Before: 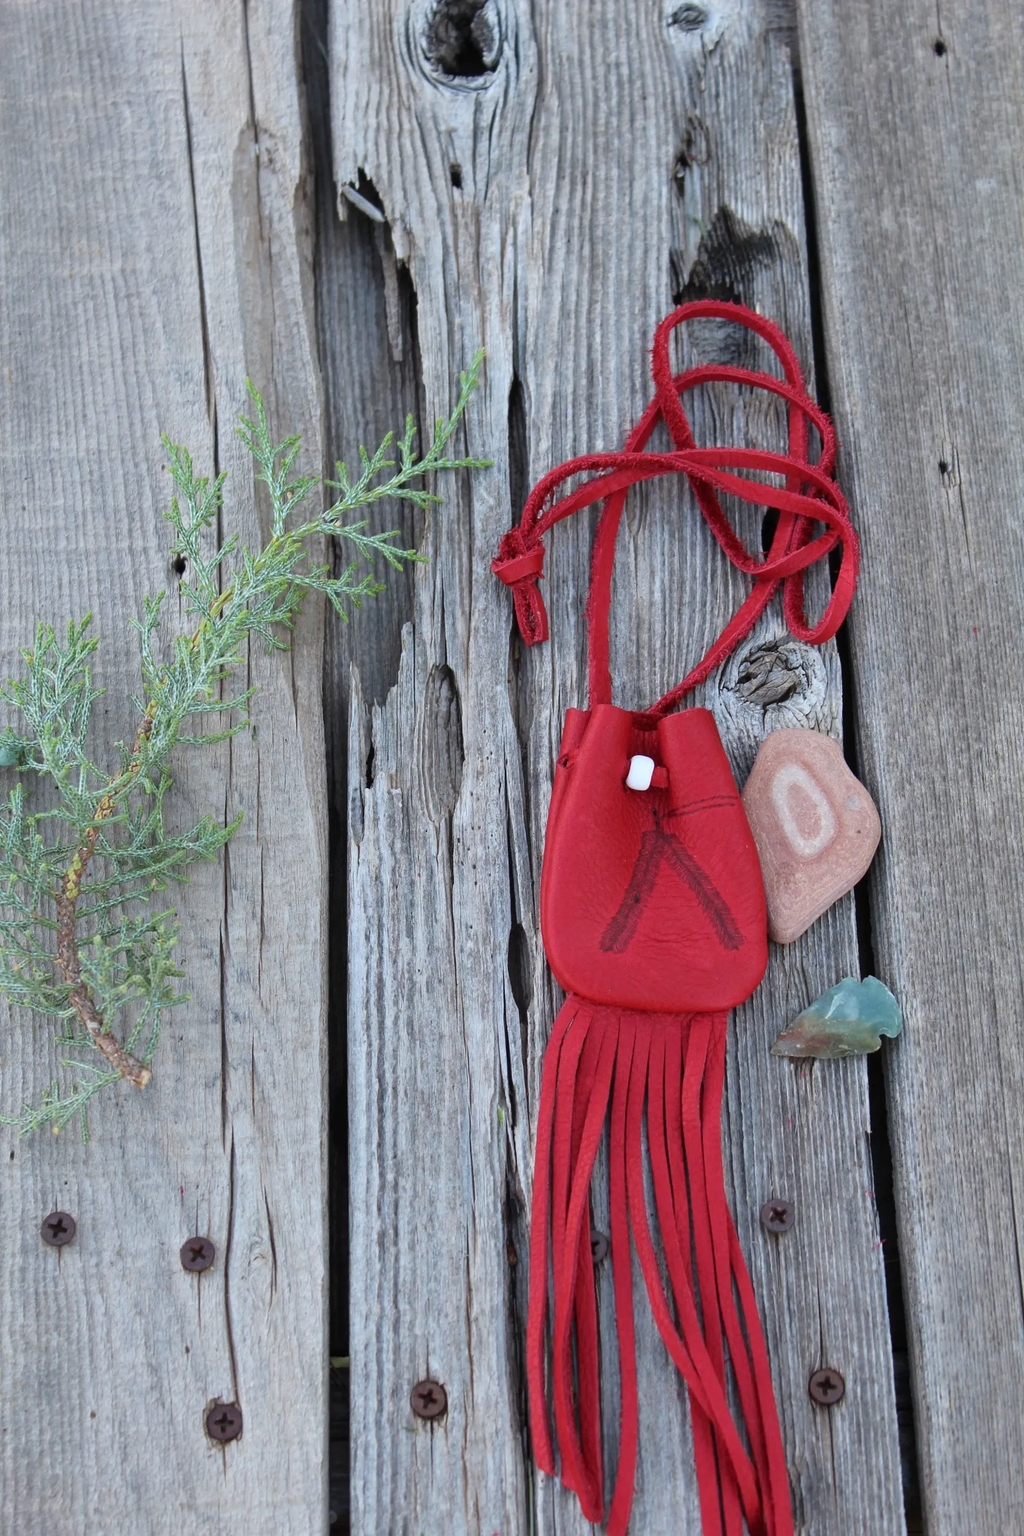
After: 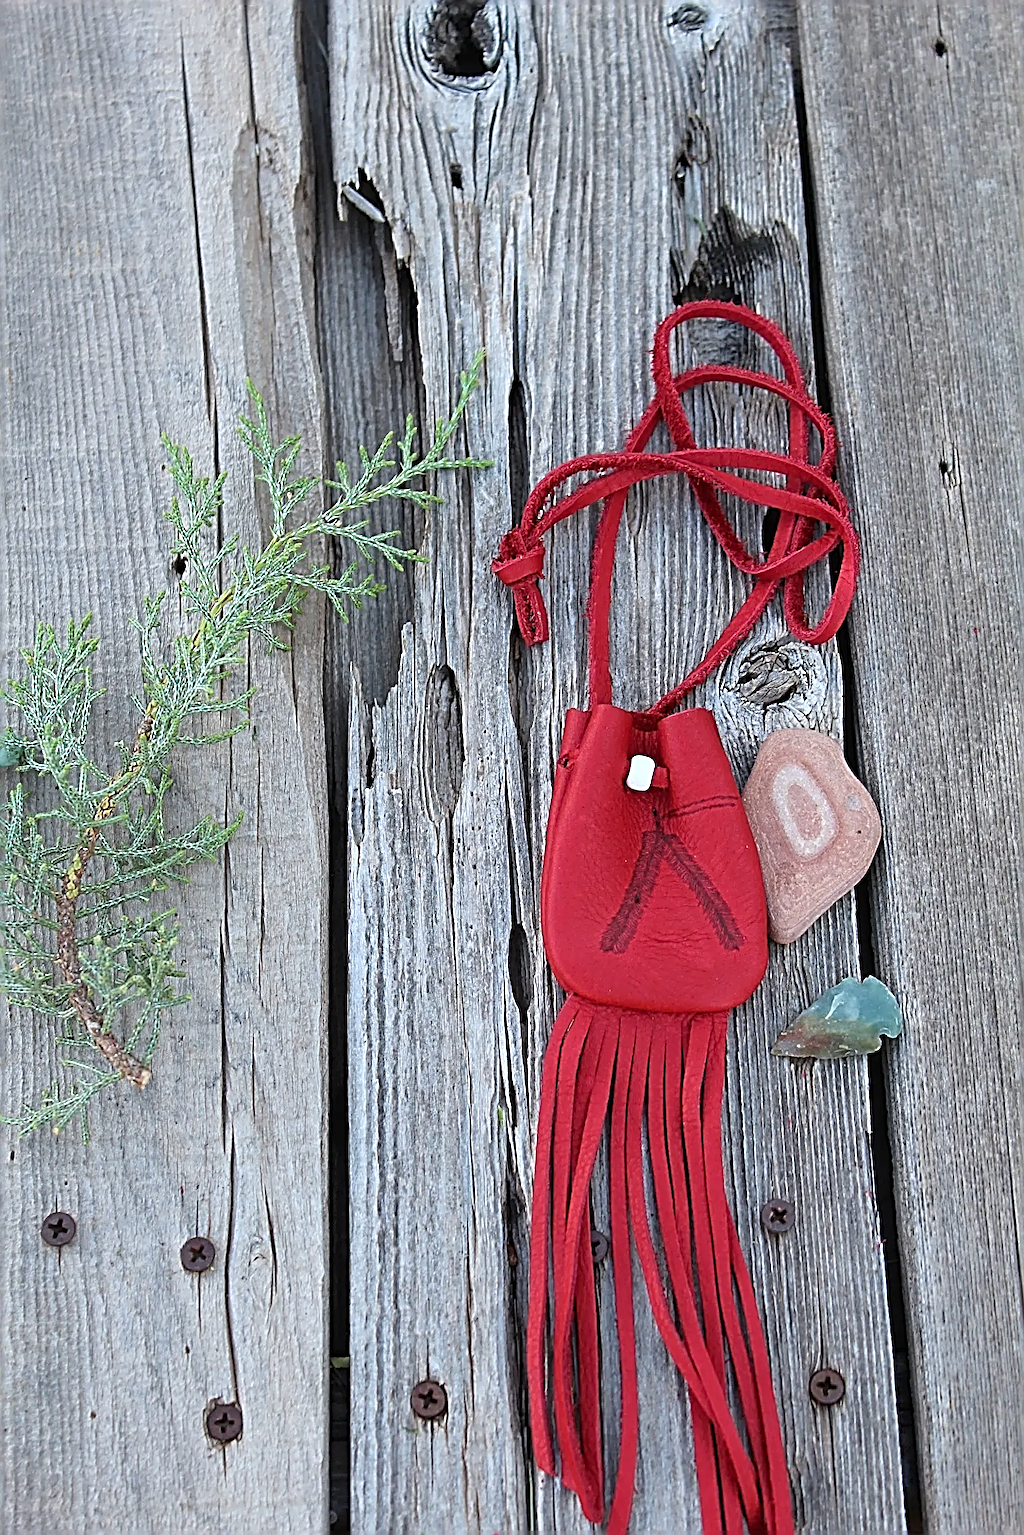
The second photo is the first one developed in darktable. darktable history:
sharpen: radius 3.158, amount 1.731
levels: levels [0, 0.476, 0.951]
